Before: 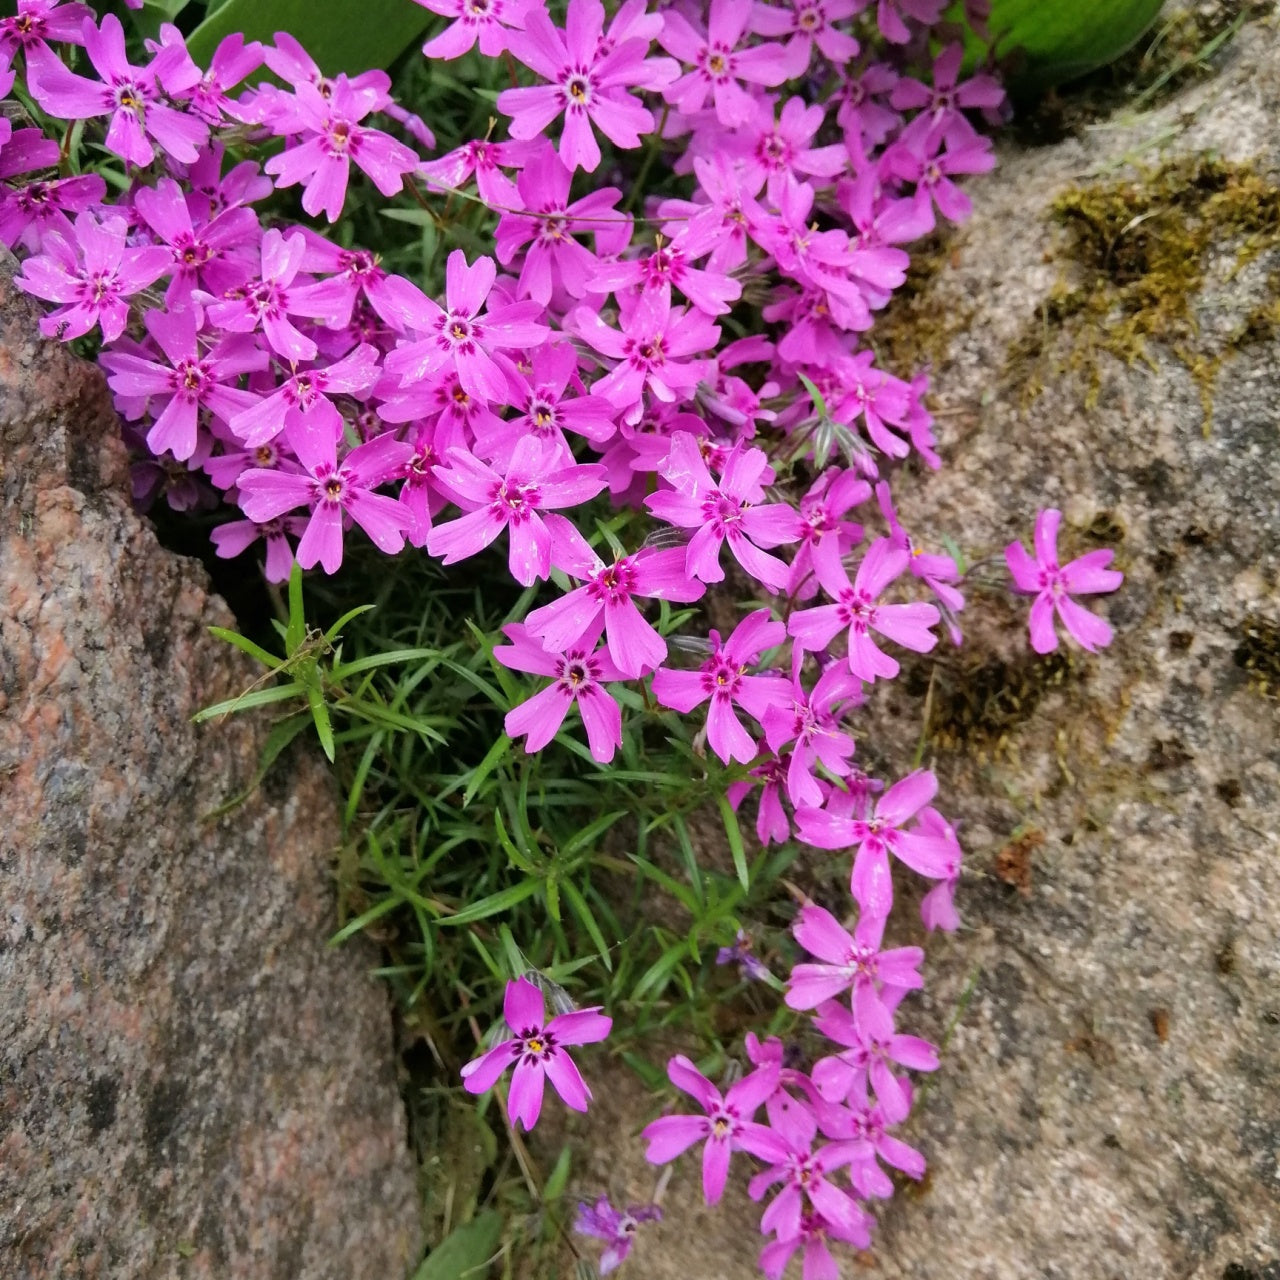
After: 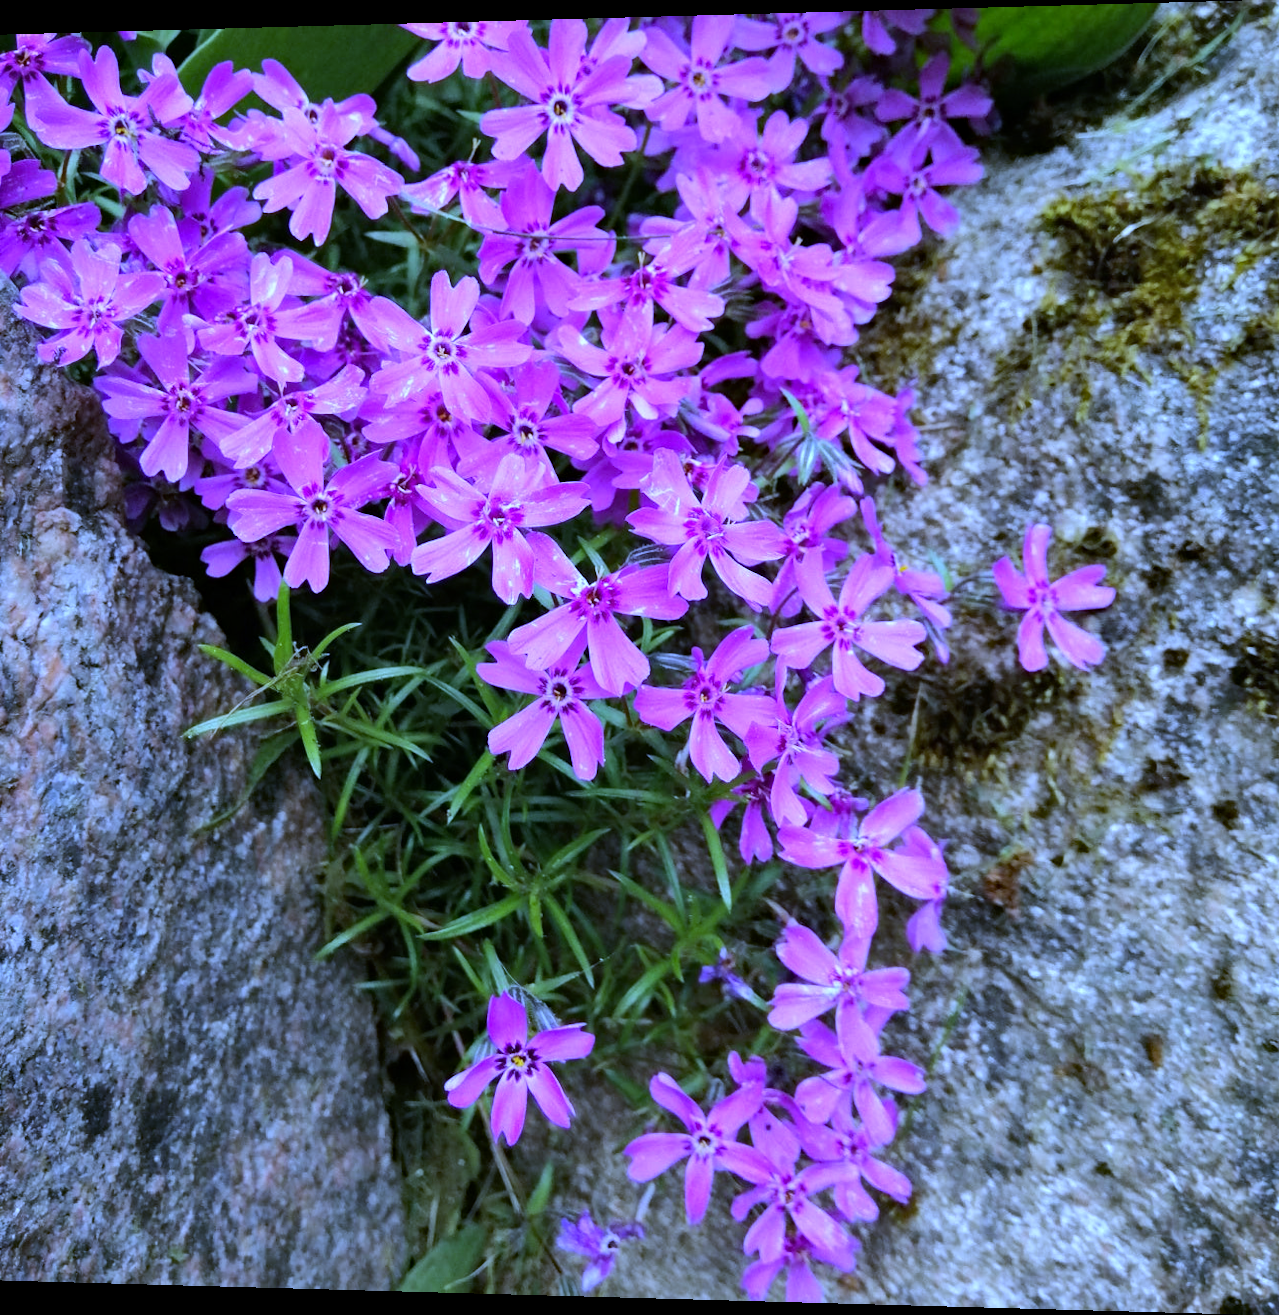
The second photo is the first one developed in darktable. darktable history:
white balance: red 0.766, blue 1.537
rotate and perspective: lens shift (horizontal) -0.055, automatic cropping off
haze removal: adaptive false
tone equalizer: -8 EV -0.417 EV, -7 EV -0.389 EV, -6 EV -0.333 EV, -5 EV -0.222 EV, -3 EV 0.222 EV, -2 EV 0.333 EV, -1 EV 0.389 EV, +0 EV 0.417 EV, edges refinement/feathering 500, mask exposure compensation -1.57 EV, preserve details no
